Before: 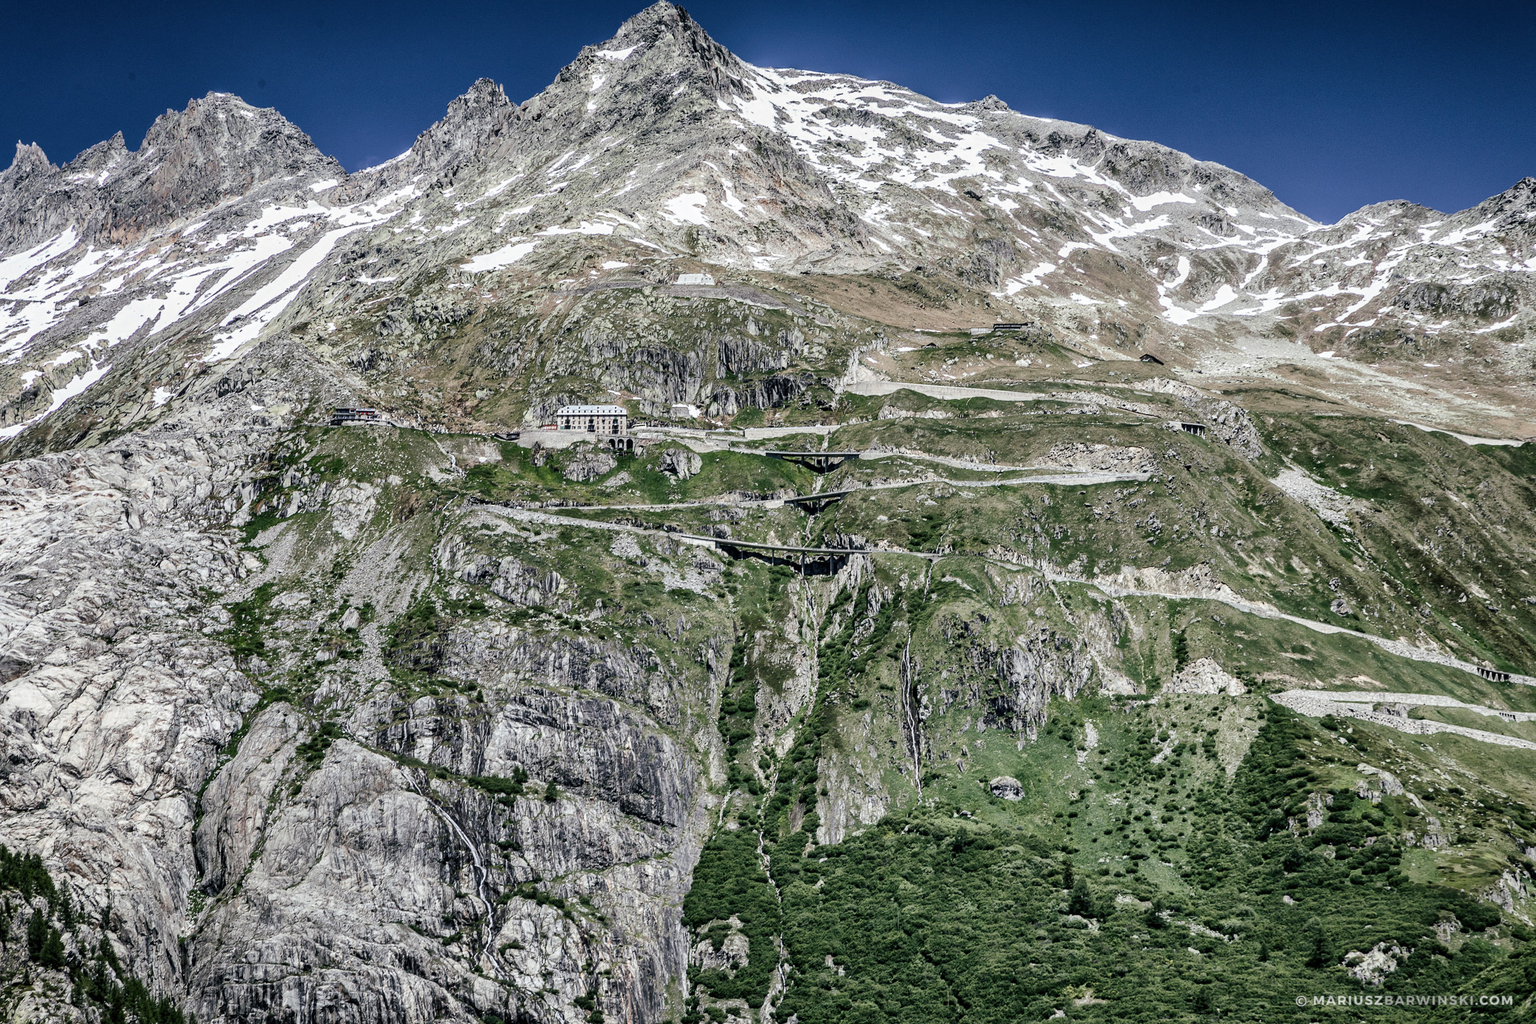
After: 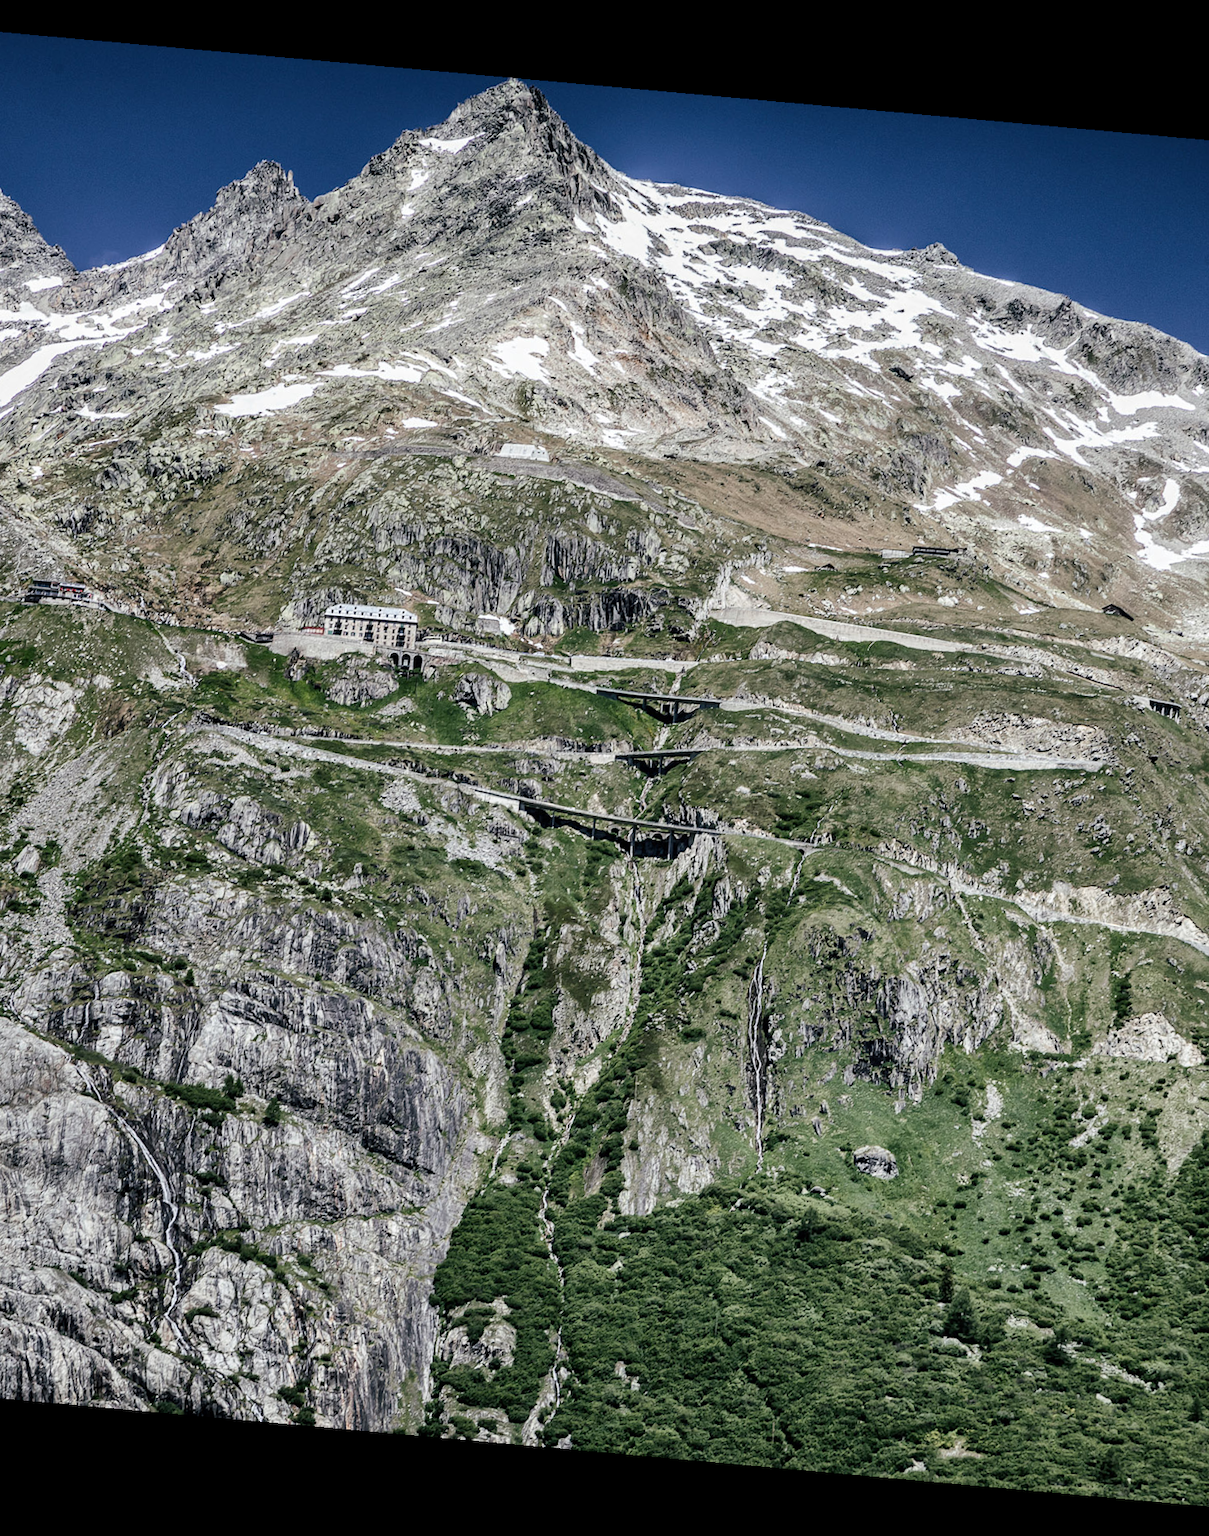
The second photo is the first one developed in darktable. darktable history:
crop and rotate: left 22.516%, right 21.234%
rotate and perspective: rotation 5.12°, automatic cropping off
